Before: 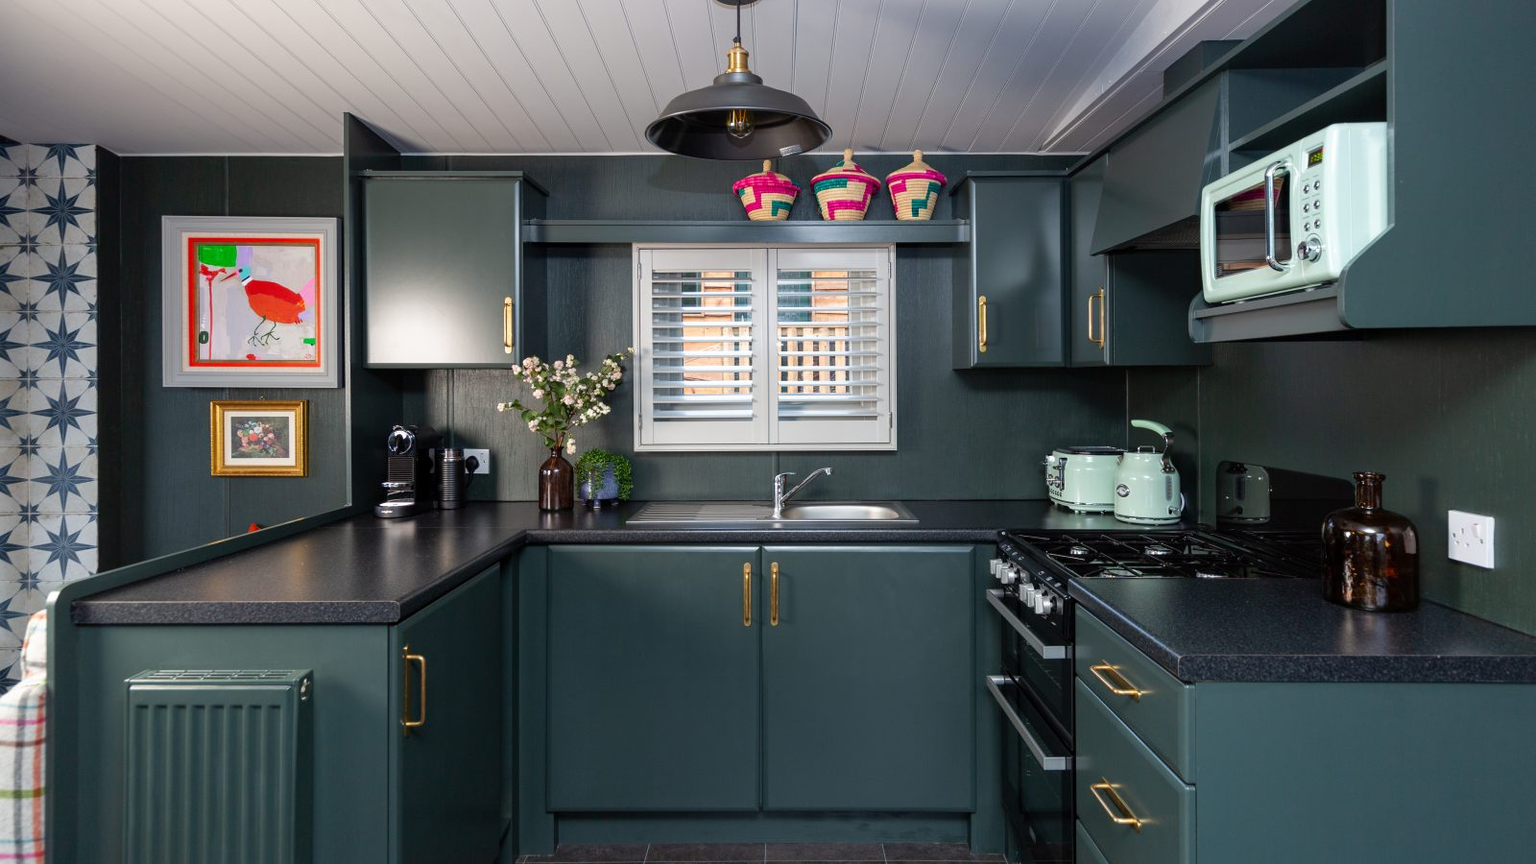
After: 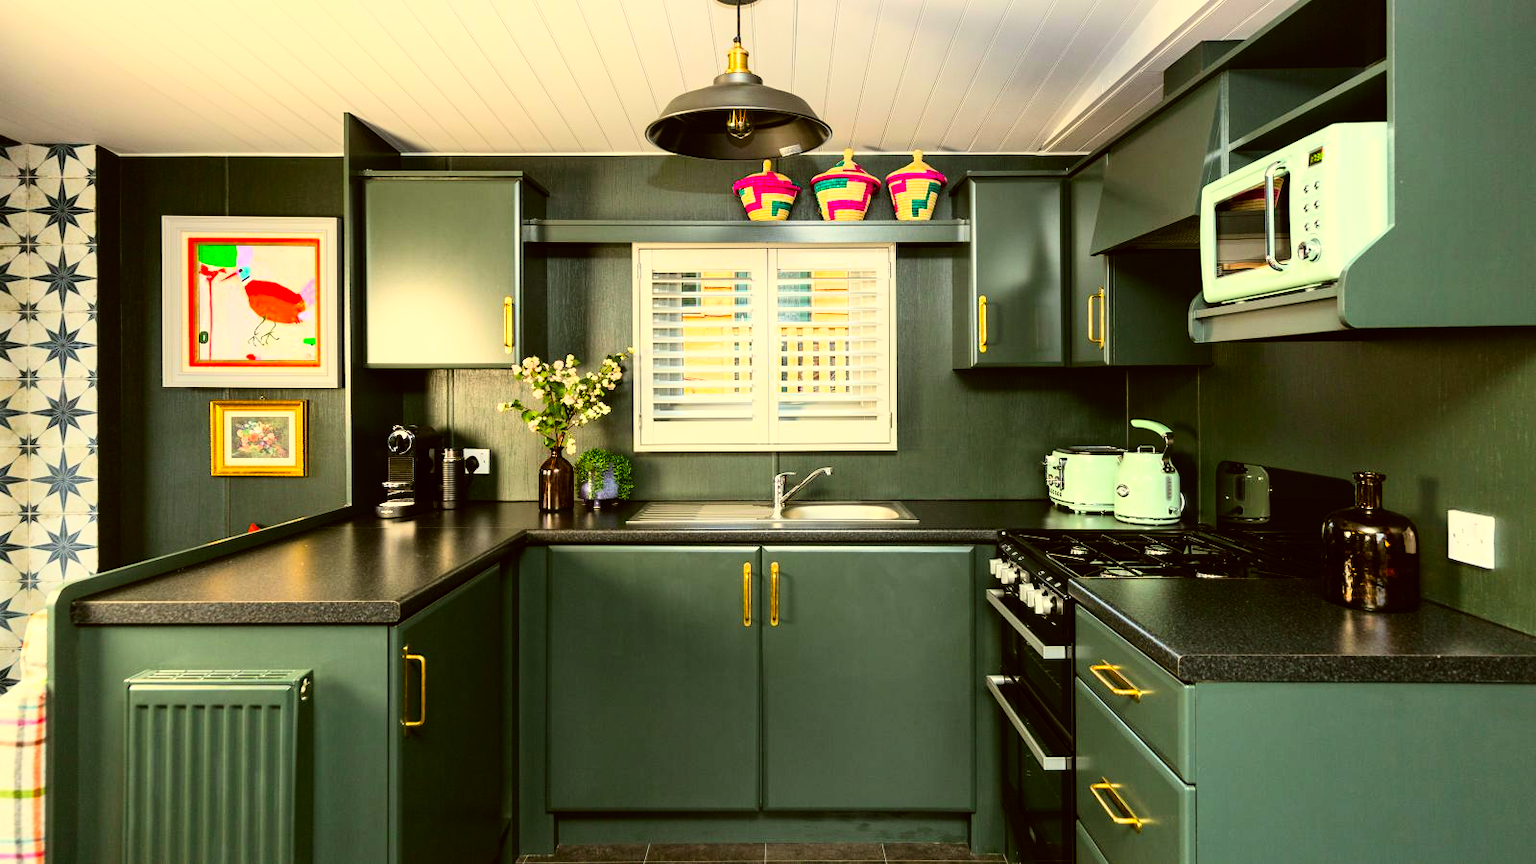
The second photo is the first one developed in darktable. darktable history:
base curve: curves: ch0 [(0, 0) (0.007, 0.004) (0.027, 0.03) (0.046, 0.07) (0.207, 0.54) (0.442, 0.872) (0.673, 0.972) (1, 1)]
color correction: highlights a* 0.18, highlights b* 28.87, shadows a* -0.165, shadows b* 20.92
color balance rgb: linear chroma grading › global chroma 9.793%, perceptual saturation grading › global saturation 19.153%, global vibrance 14.369%
